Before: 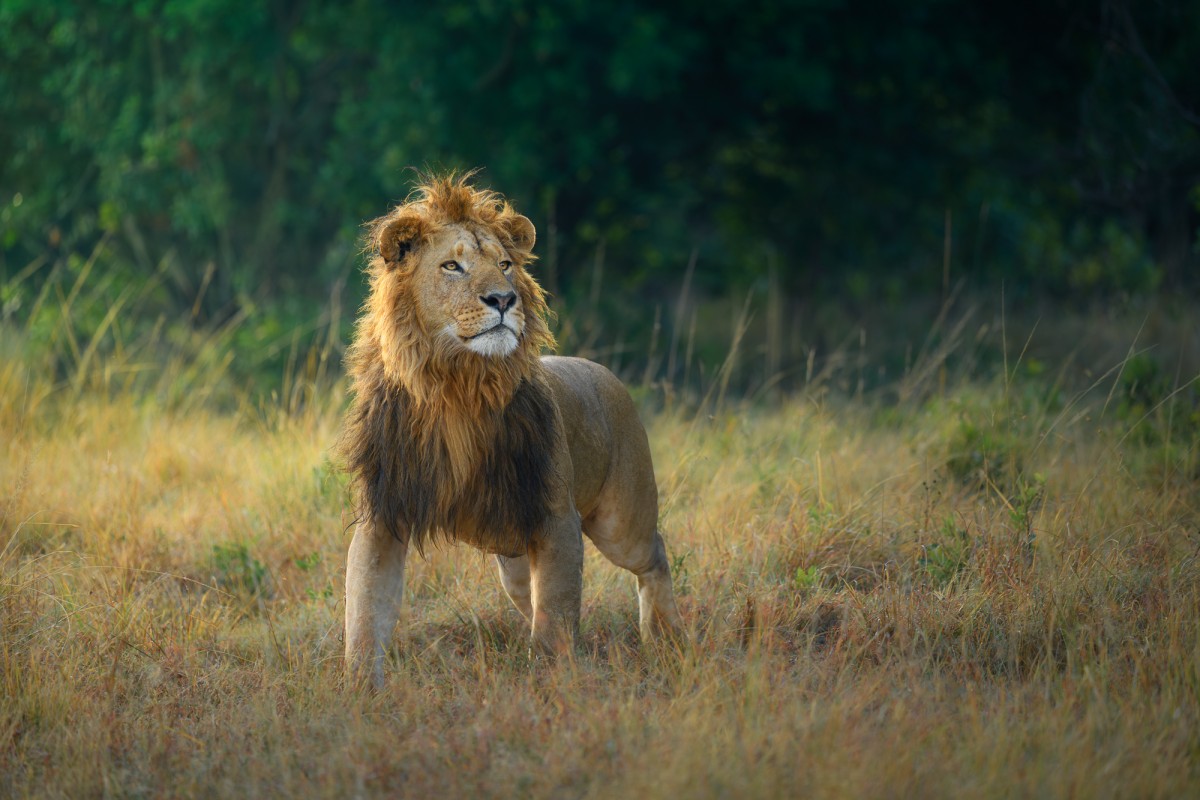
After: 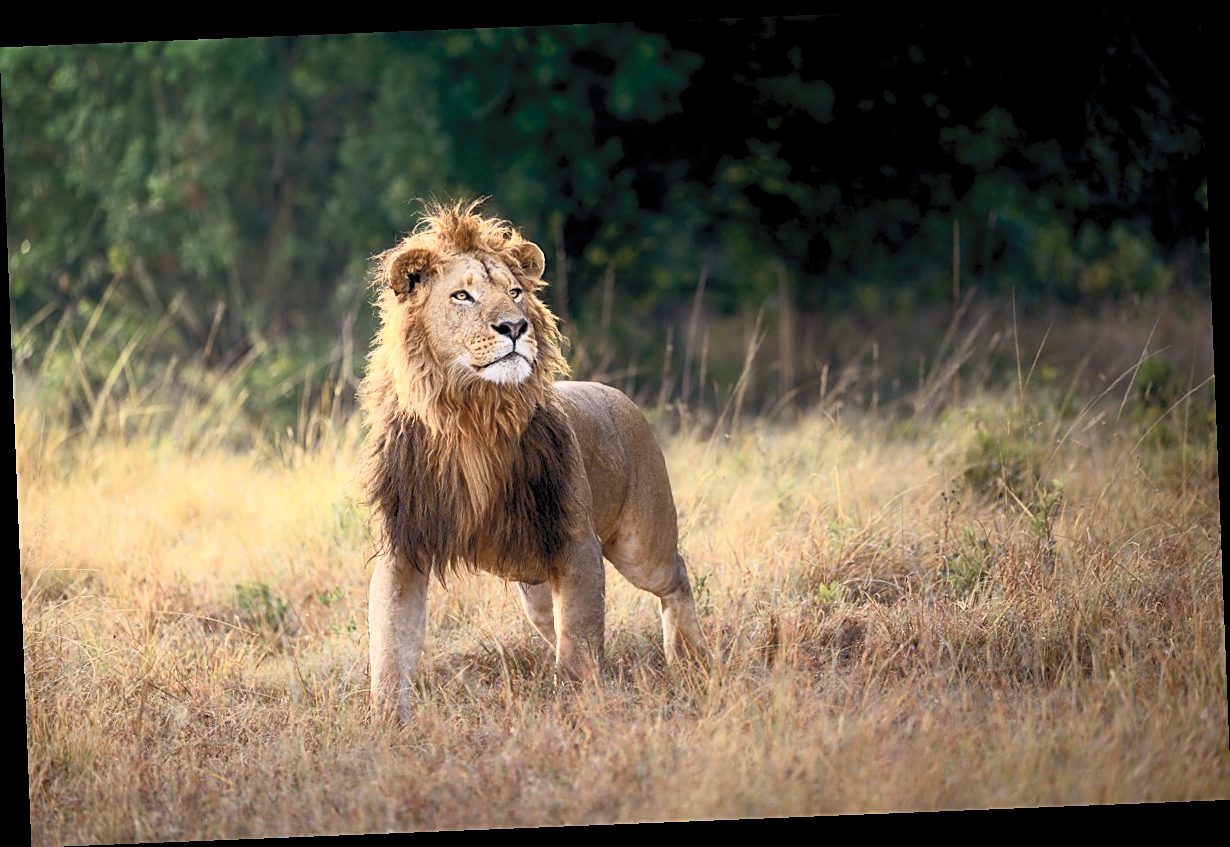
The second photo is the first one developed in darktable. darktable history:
rgb levels: mode RGB, independent channels, levels [[0, 0.474, 1], [0, 0.5, 1], [0, 0.5, 1]]
sharpen: on, module defaults
contrast brightness saturation: contrast 0.43, brightness 0.56, saturation -0.19
exposure: black level correction 0.009, exposure -0.159 EV, compensate highlight preservation false
rotate and perspective: rotation -2.29°, automatic cropping off
